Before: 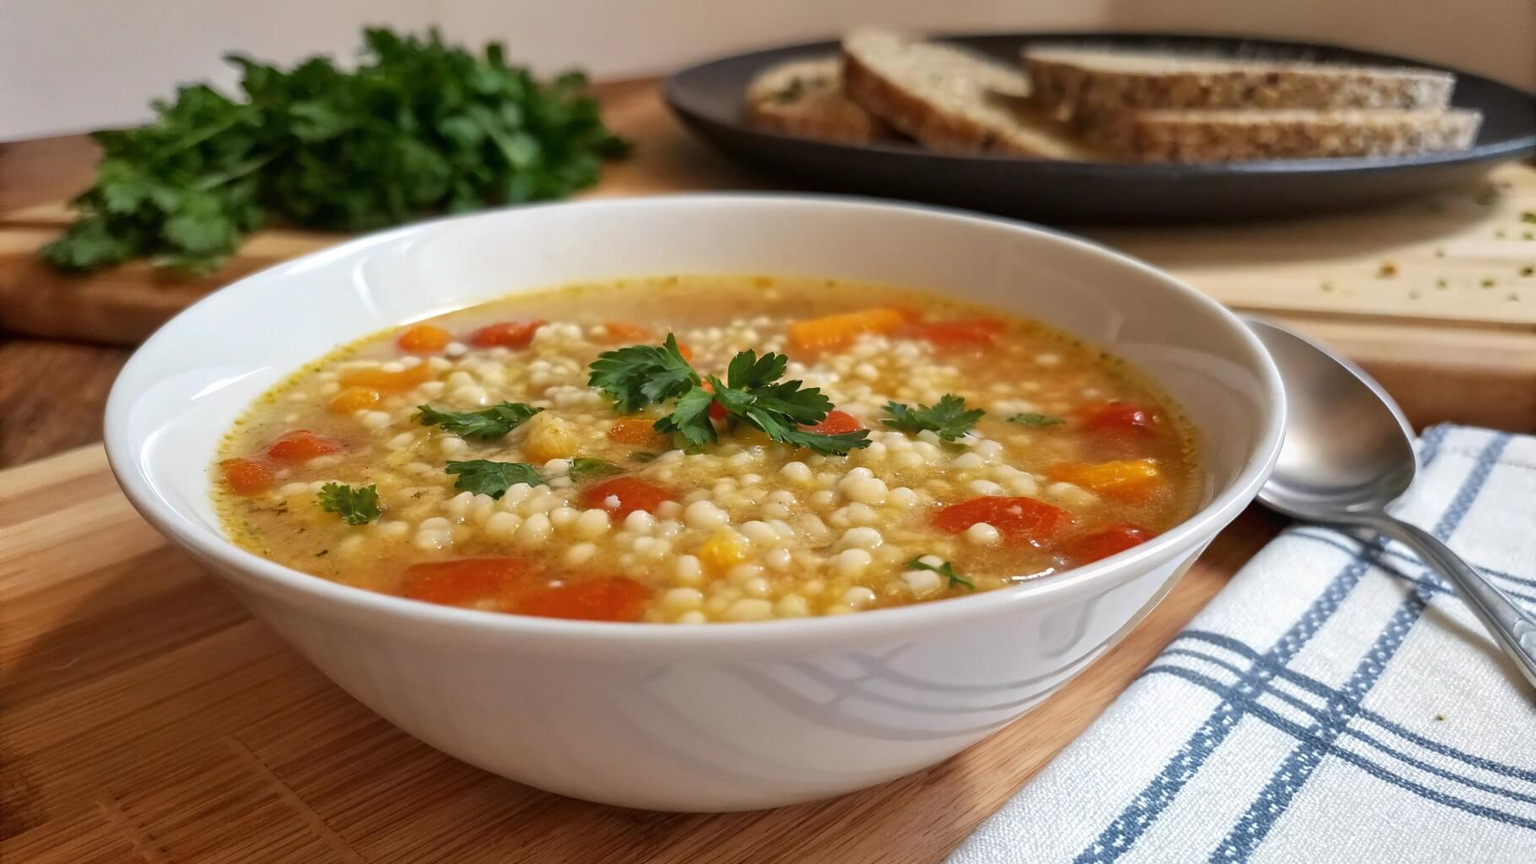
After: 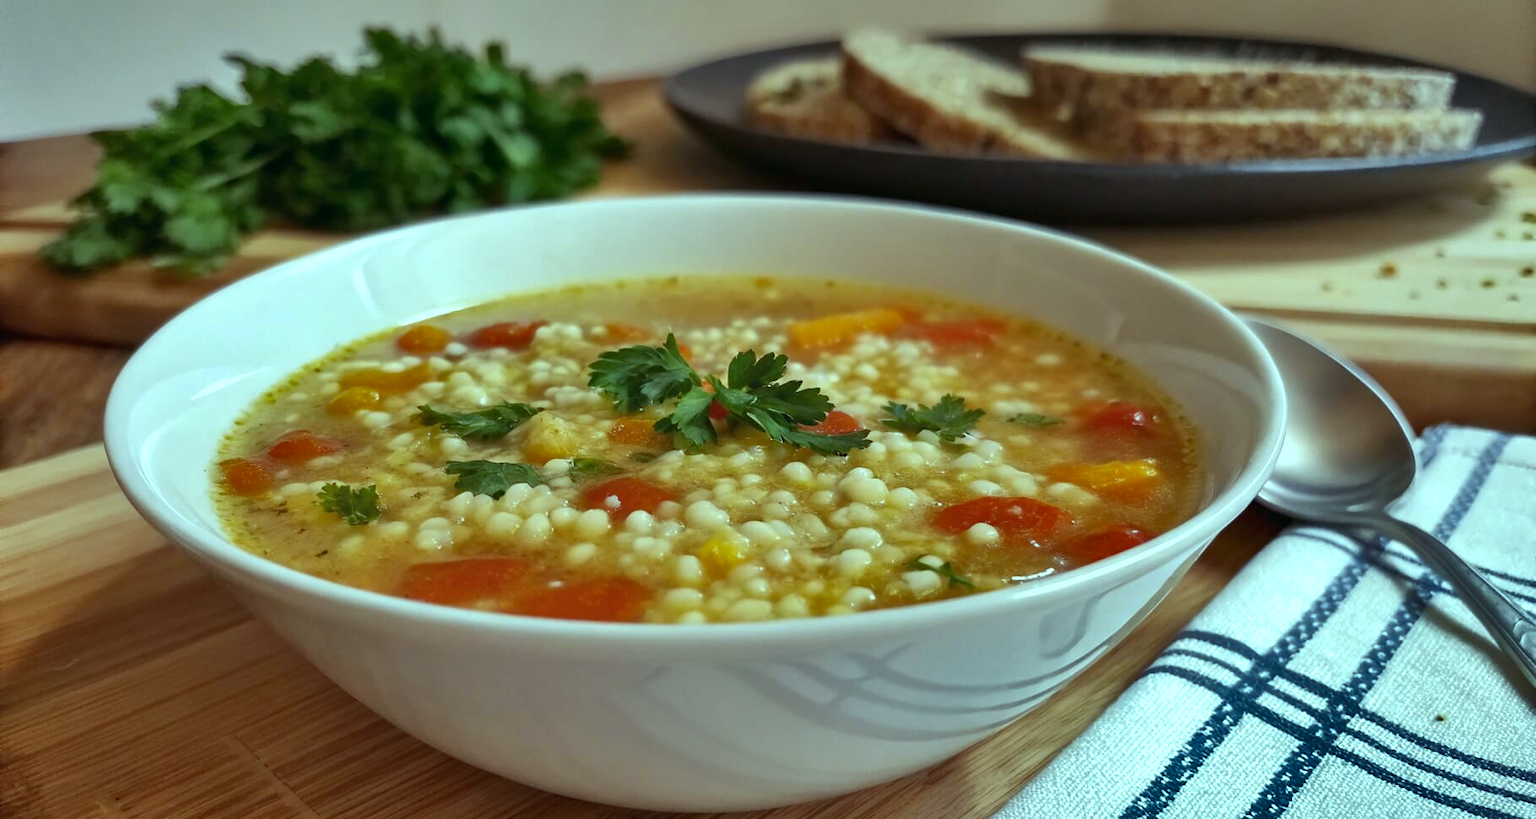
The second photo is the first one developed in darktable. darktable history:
shadows and highlights: white point adjustment -3.64, highlights -63.34, highlights color adjustment 42%, soften with gaussian
color balance: mode lift, gamma, gain (sRGB), lift [0.997, 0.979, 1.021, 1.011], gamma [1, 1.084, 0.916, 0.998], gain [1, 0.87, 1.13, 1.101], contrast 4.55%, contrast fulcrum 38.24%, output saturation 104.09%
tone equalizer: -7 EV 0.18 EV, -6 EV 0.12 EV, -5 EV 0.08 EV, -4 EV 0.04 EV, -2 EV -0.02 EV, -1 EV -0.04 EV, +0 EV -0.06 EV, luminance estimator HSV value / RGB max
exposure: compensate highlight preservation false
crop and rotate: top 0%, bottom 5.097%
